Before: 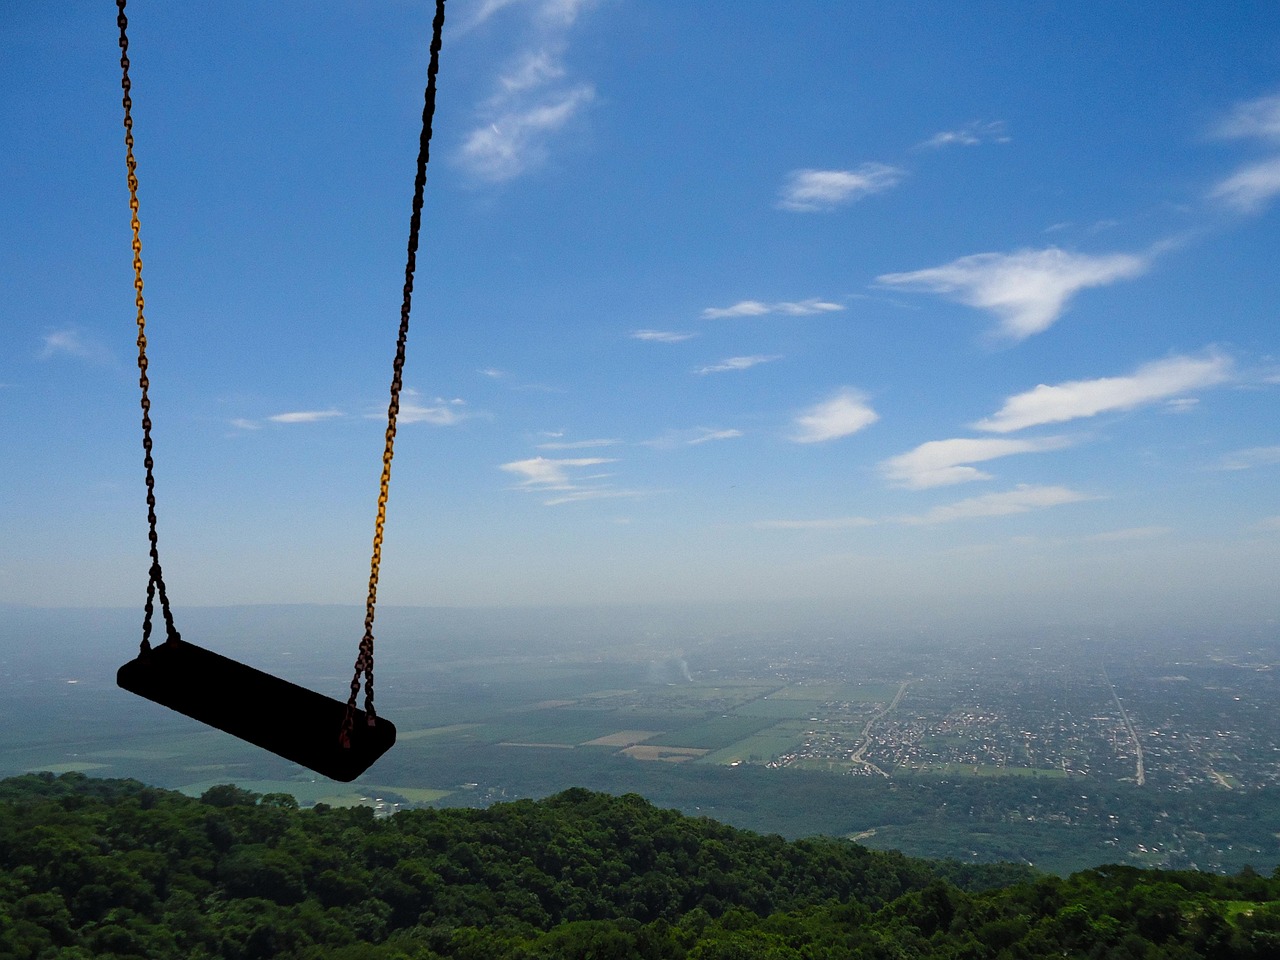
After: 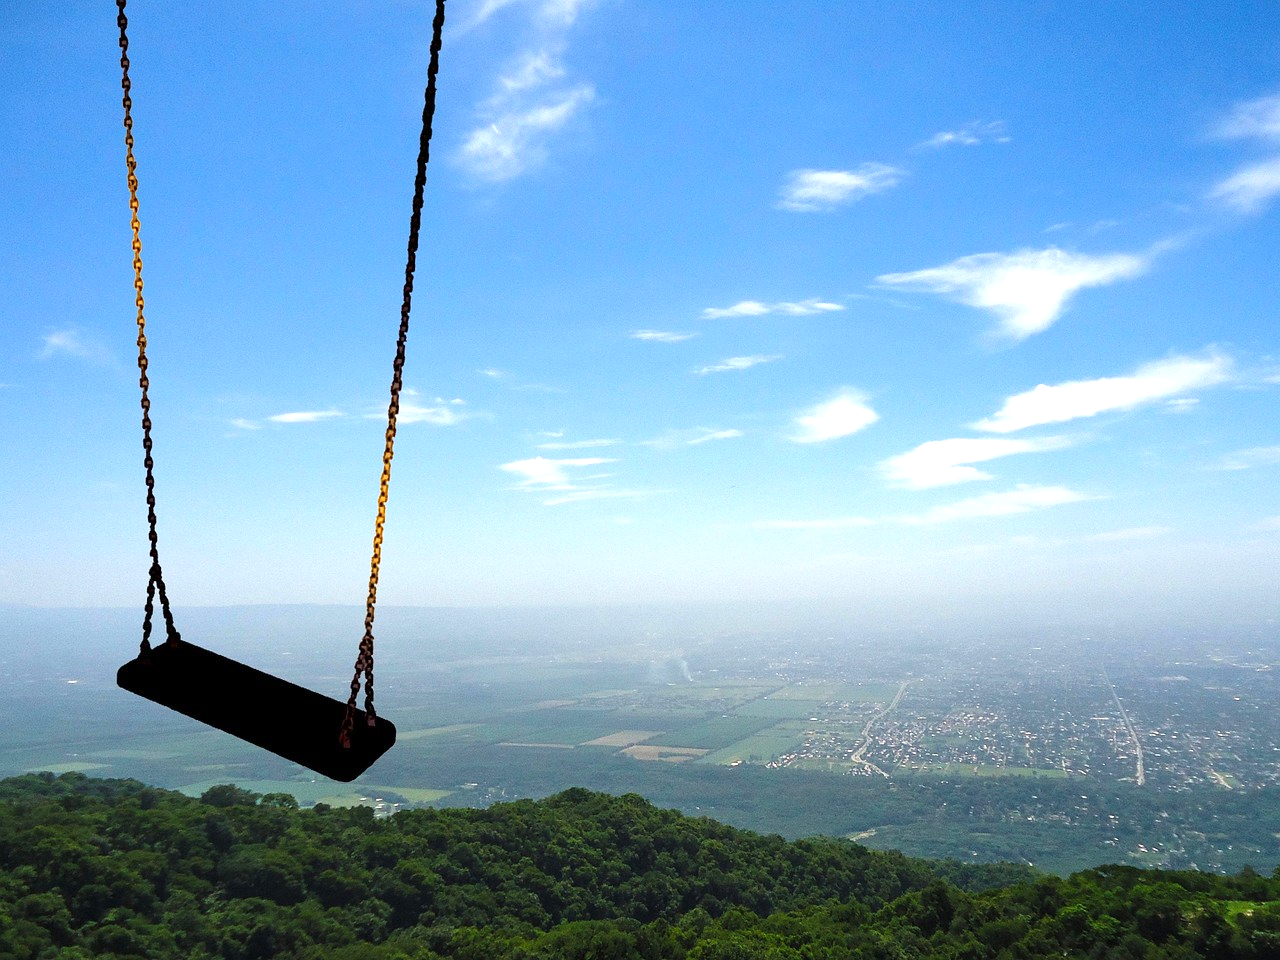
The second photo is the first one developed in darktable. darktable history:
exposure: exposure 0.947 EV, compensate exposure bias true, compensate highlight preservation false
